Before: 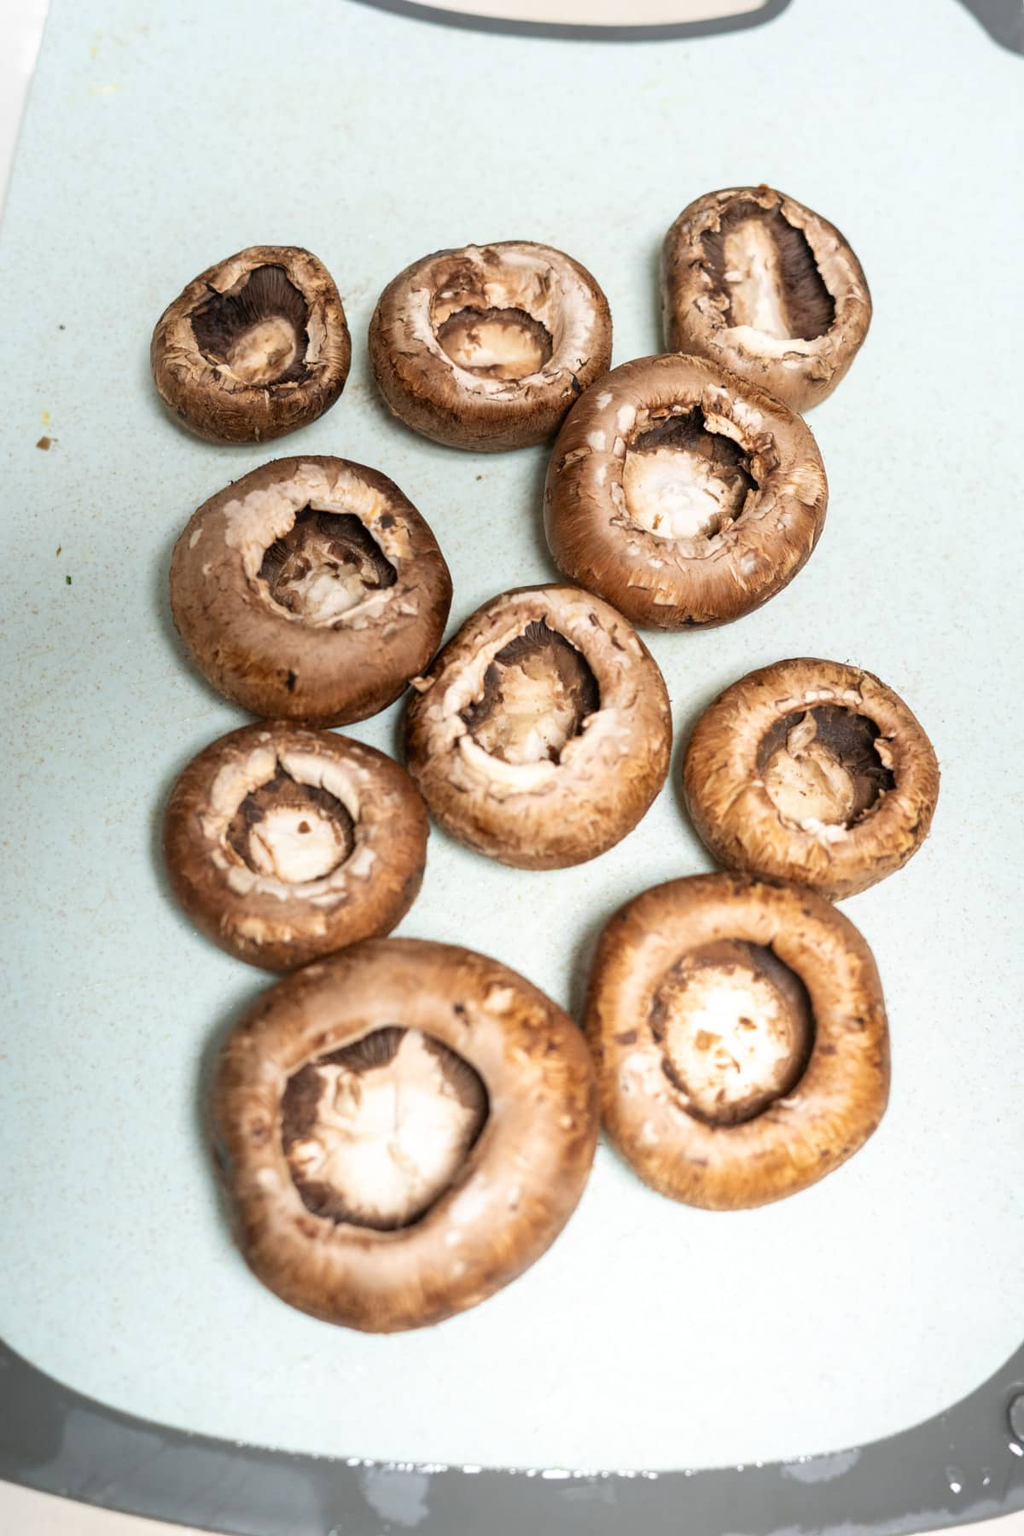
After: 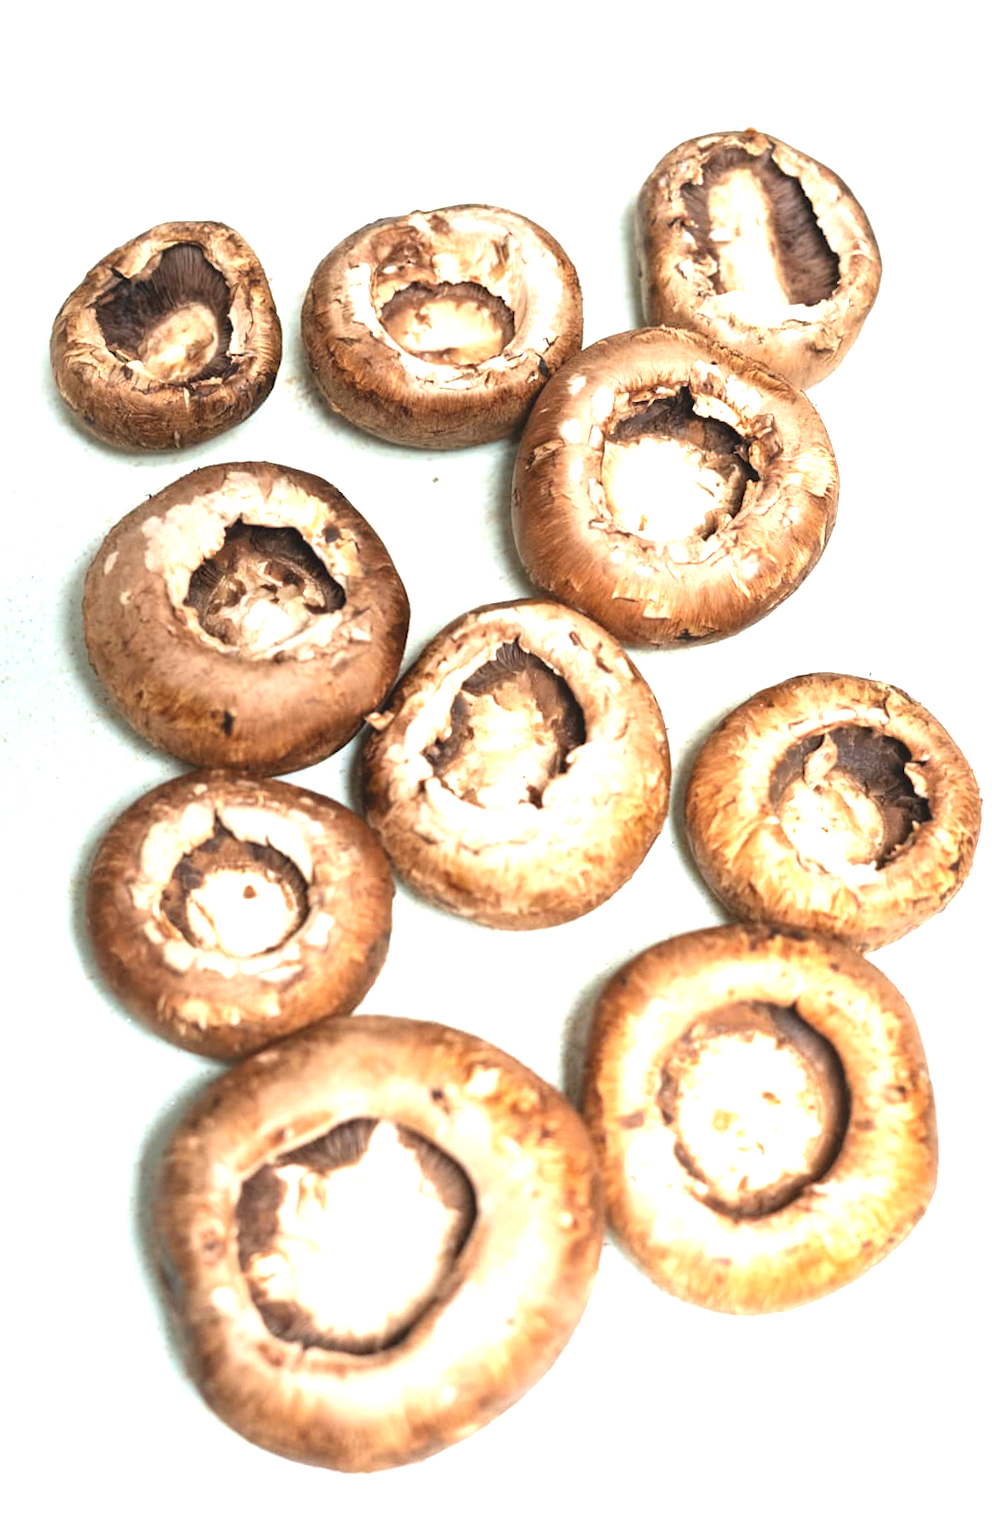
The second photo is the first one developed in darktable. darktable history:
rotate and perspective: rotation -2.29°, automatic cropping off
crop: left 11.225%, top 5.381%, right 9.565%, bottom 10.314%
exposure: black level correction -0.005, exposure 1.002 EV, compensate highlight preservation false
